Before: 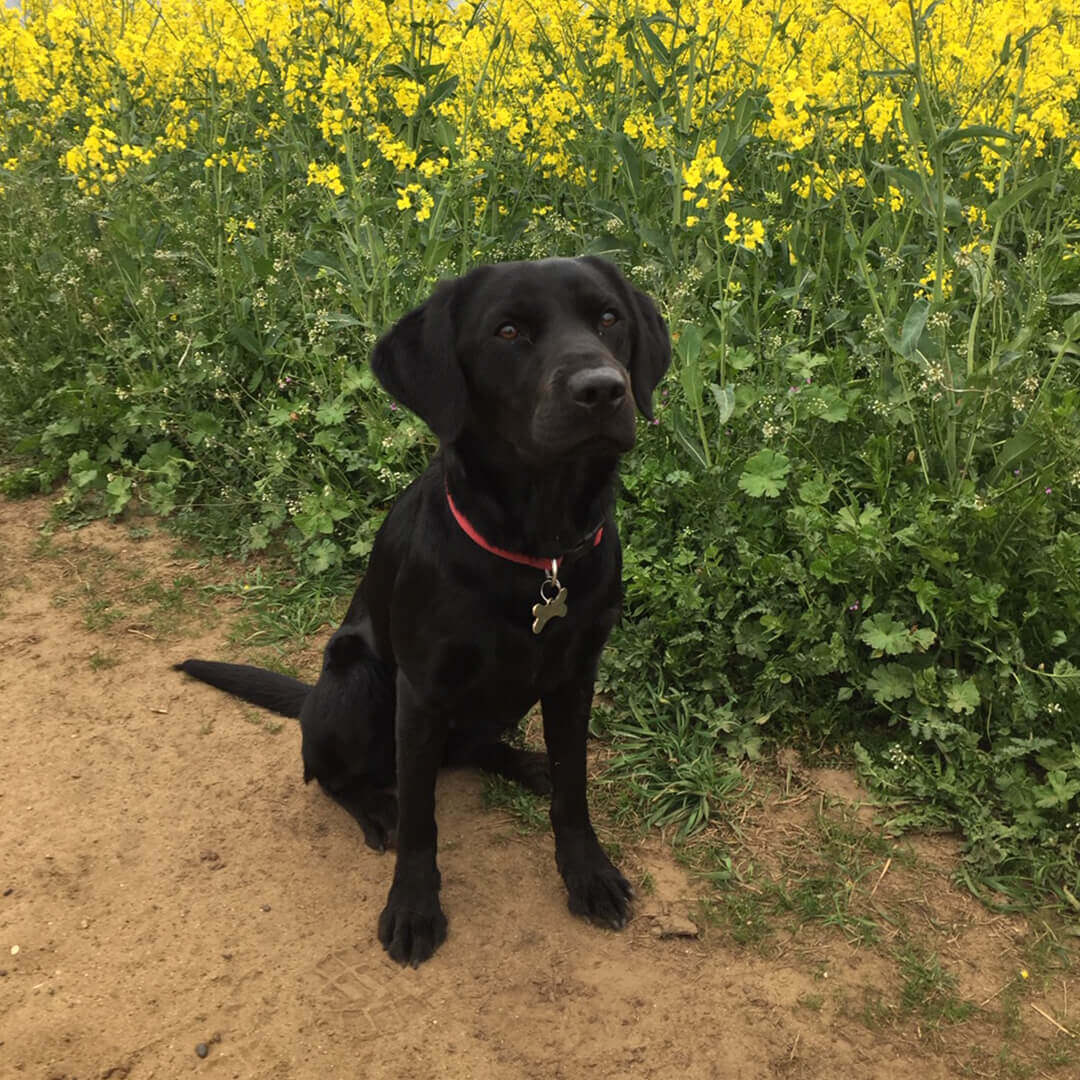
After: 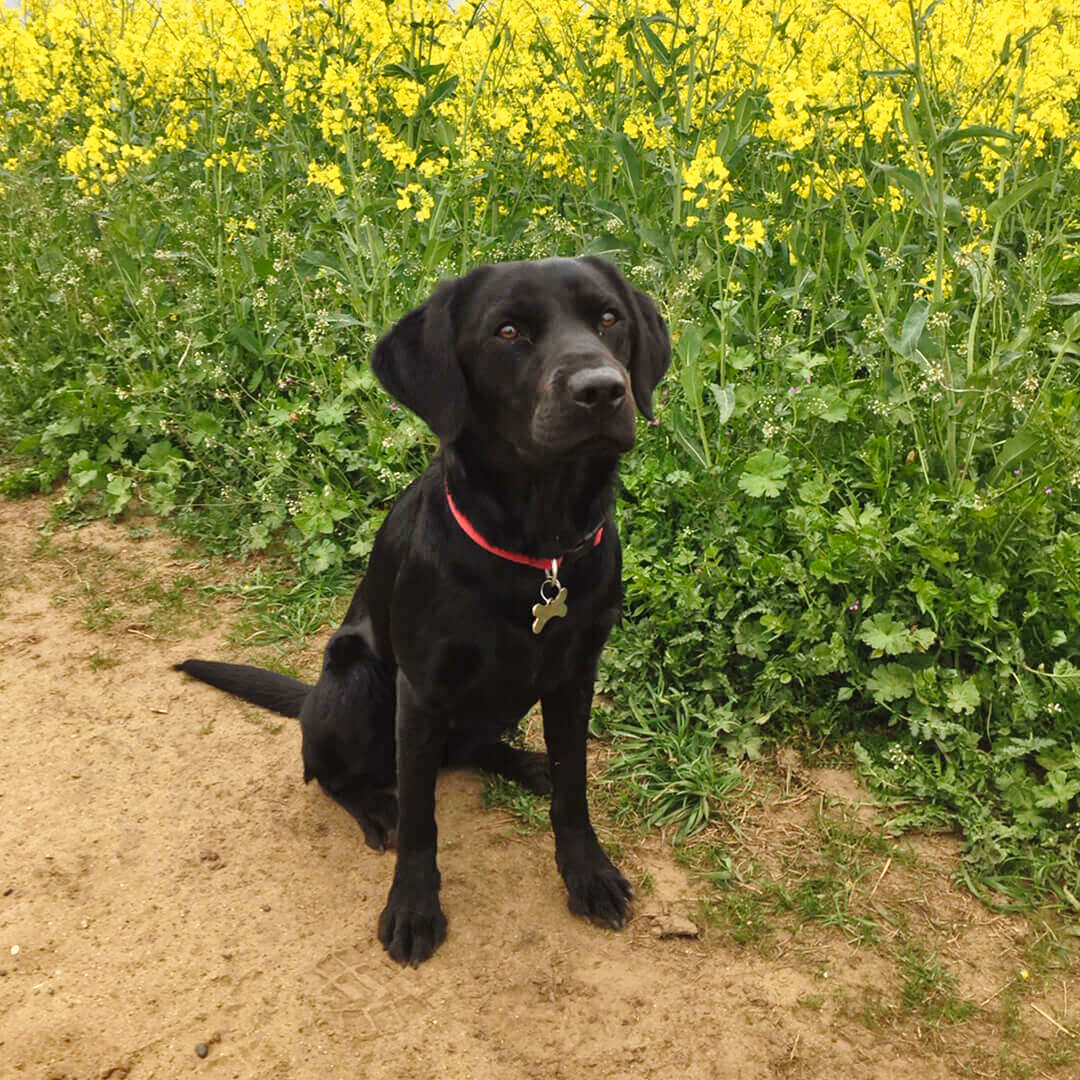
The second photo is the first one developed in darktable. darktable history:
local contrast: mode bilateral grid, contrast 11, coarseness 26, detail 115%, midtone range 0.2
tone equalizer: -8 EV -0.02 EV, -7 EV 0.032 EV, -6 EV -0.007 EV, -5 EV 0.008 EV, -4 EV -0.033 EV, -3 EV -0.234 EV, -2 EV -0.69 EV, -1 EV -0.997 EV, +0 EV -0.994 EV
base curve: curves: ch0 [(0, 0) (0.028, 0.03) (0.121, 0.232) (0.46, 0.748) (0.859, 0.968) (1, 1)], preserve colors none
exposure: exposure 0.666 EV, compensate highlight preservation false
